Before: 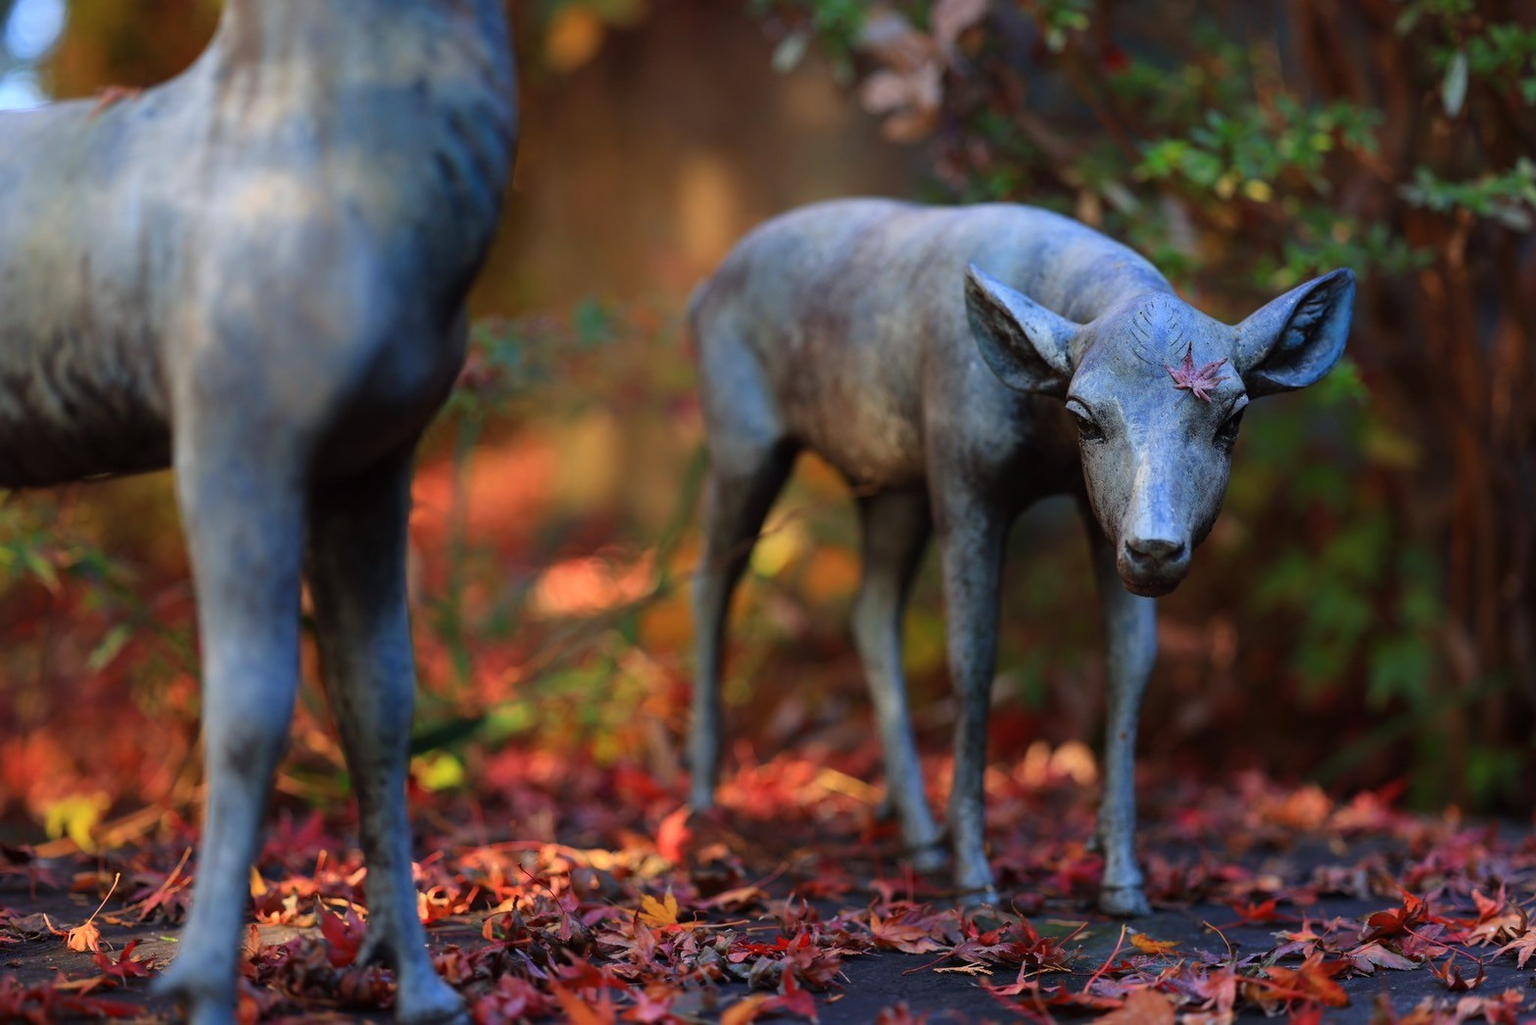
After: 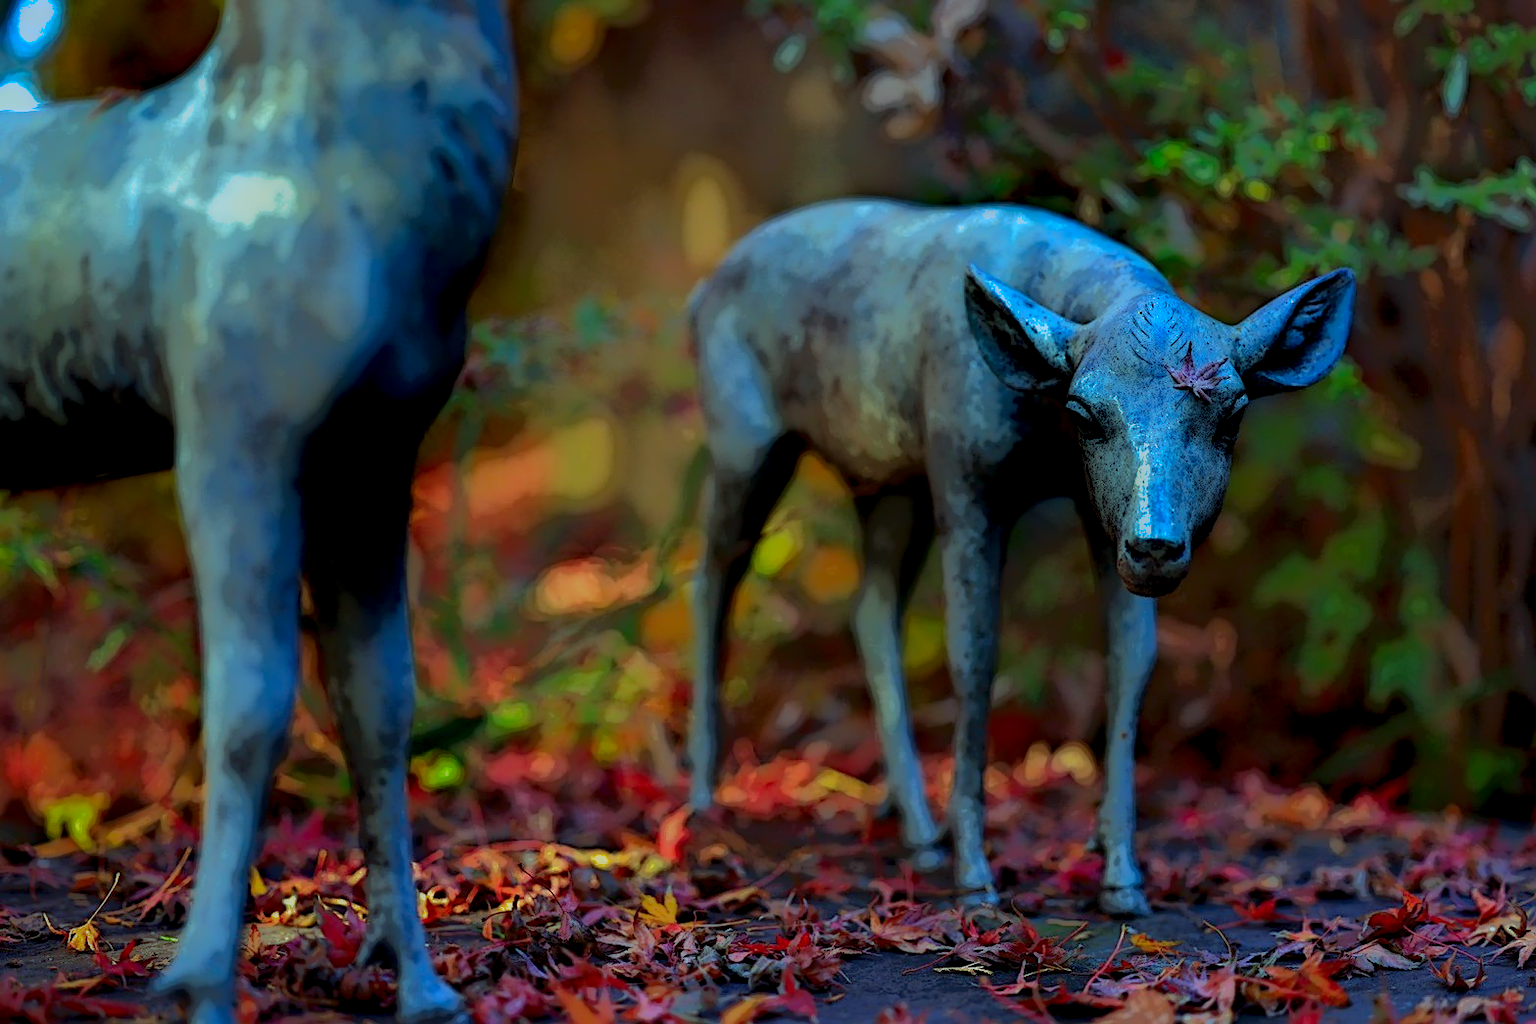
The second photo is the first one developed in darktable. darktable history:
local contrast: highlights 0%, shadows 198%, detail 164%, midtone range 0.001
shadows and highlights: on, module defaults
exposure: exposure 0.661 EV, compensate highlight preservation false
color balance: mode lift, gamma, gain (sRGB), lift [0.997, 0.979, 1.021, 1.011], gamma [1, 1.084, 0.916, 0.998], gain [1, 0.87, 1.13, 1.101], contrast 4.55%, contrast fulcrum 38.24%, output saturation 104.09%
sharpen: on, module defaults
